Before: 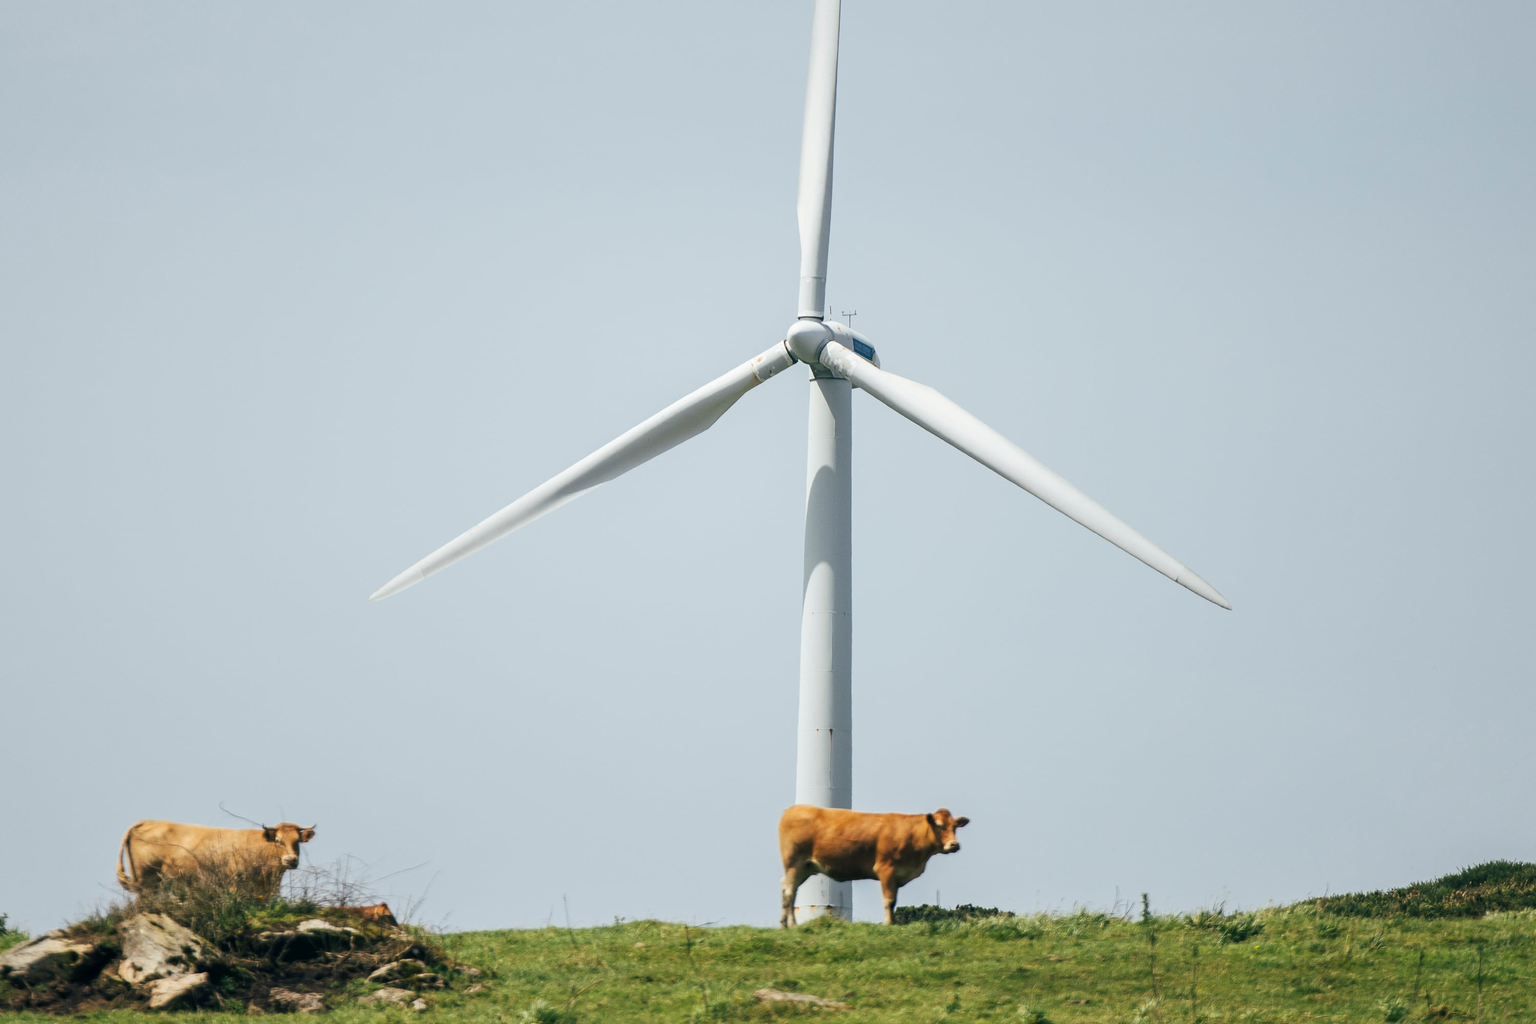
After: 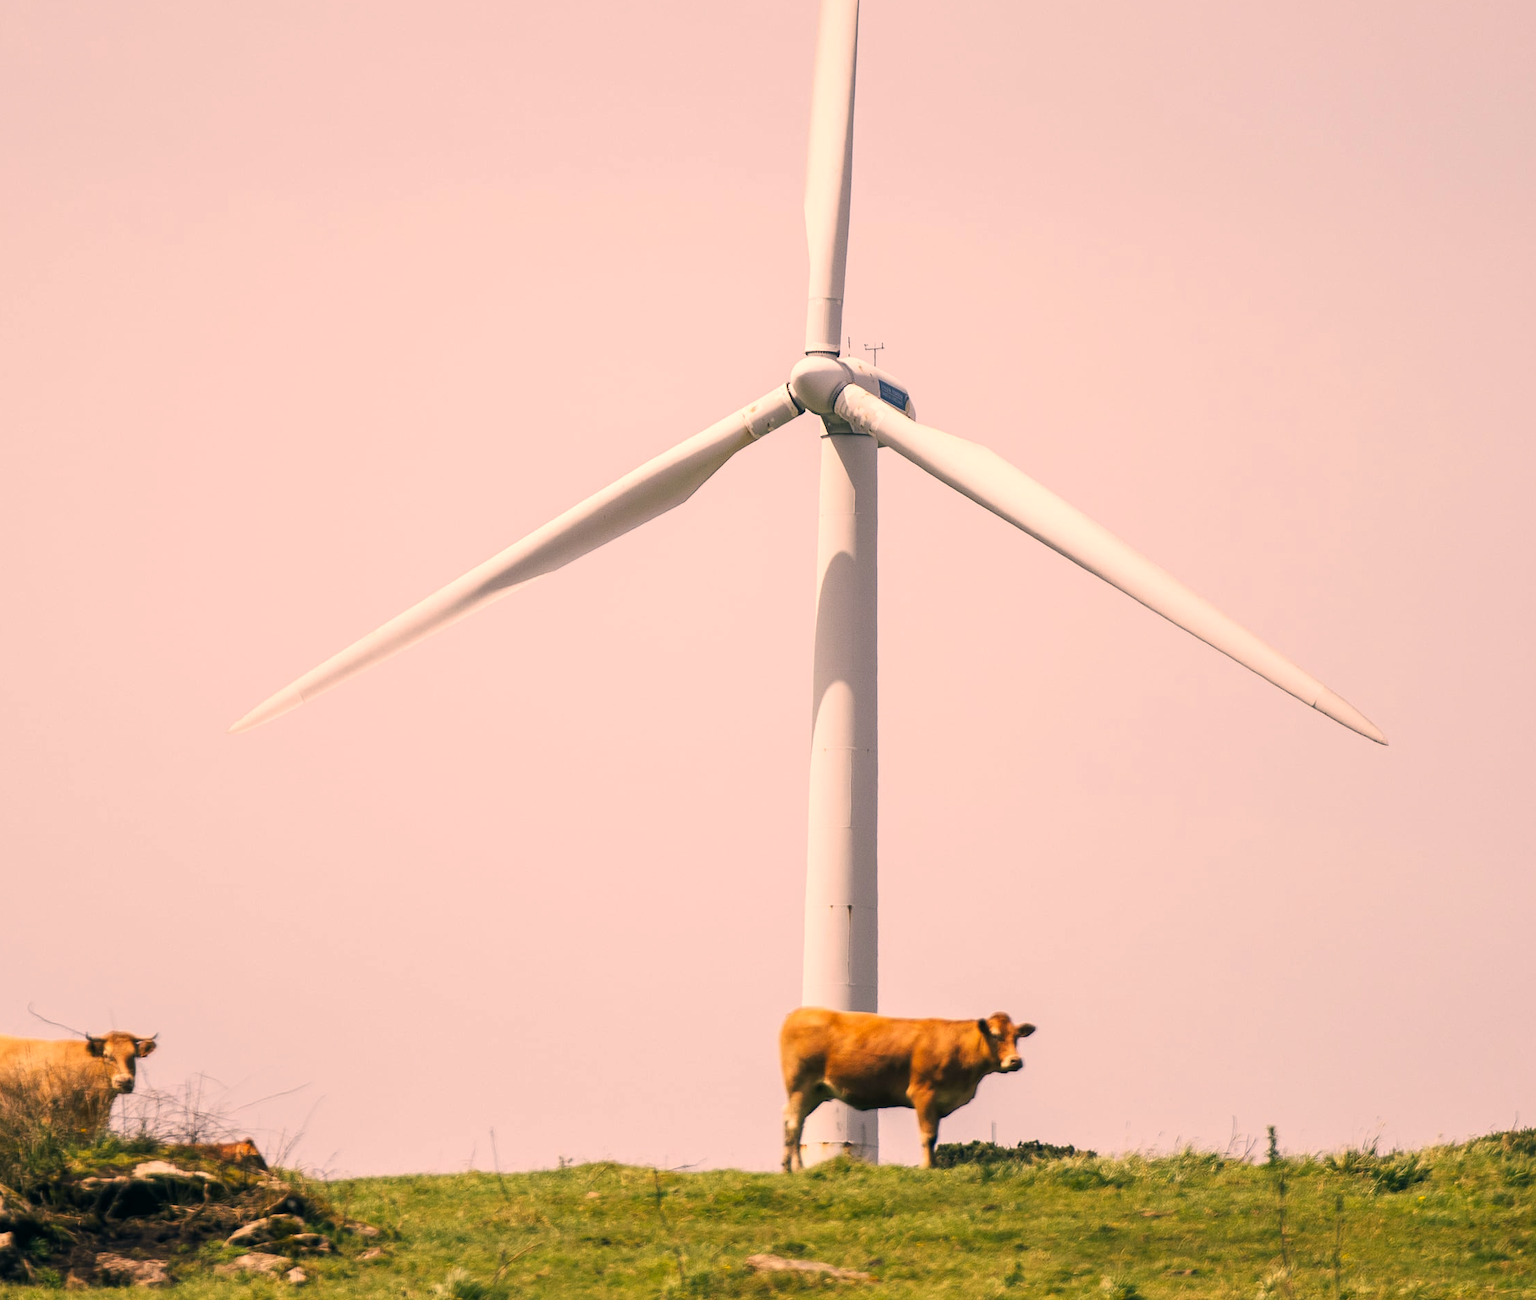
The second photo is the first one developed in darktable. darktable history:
color correction: highlights a* 22.42, highlights b* 21.49
crop and rotate: left 12.952%, top 5.425%, right 12.587%
exposure: black level correction 0.001, exposure 0.191 EV, compensate highlight preservation false
